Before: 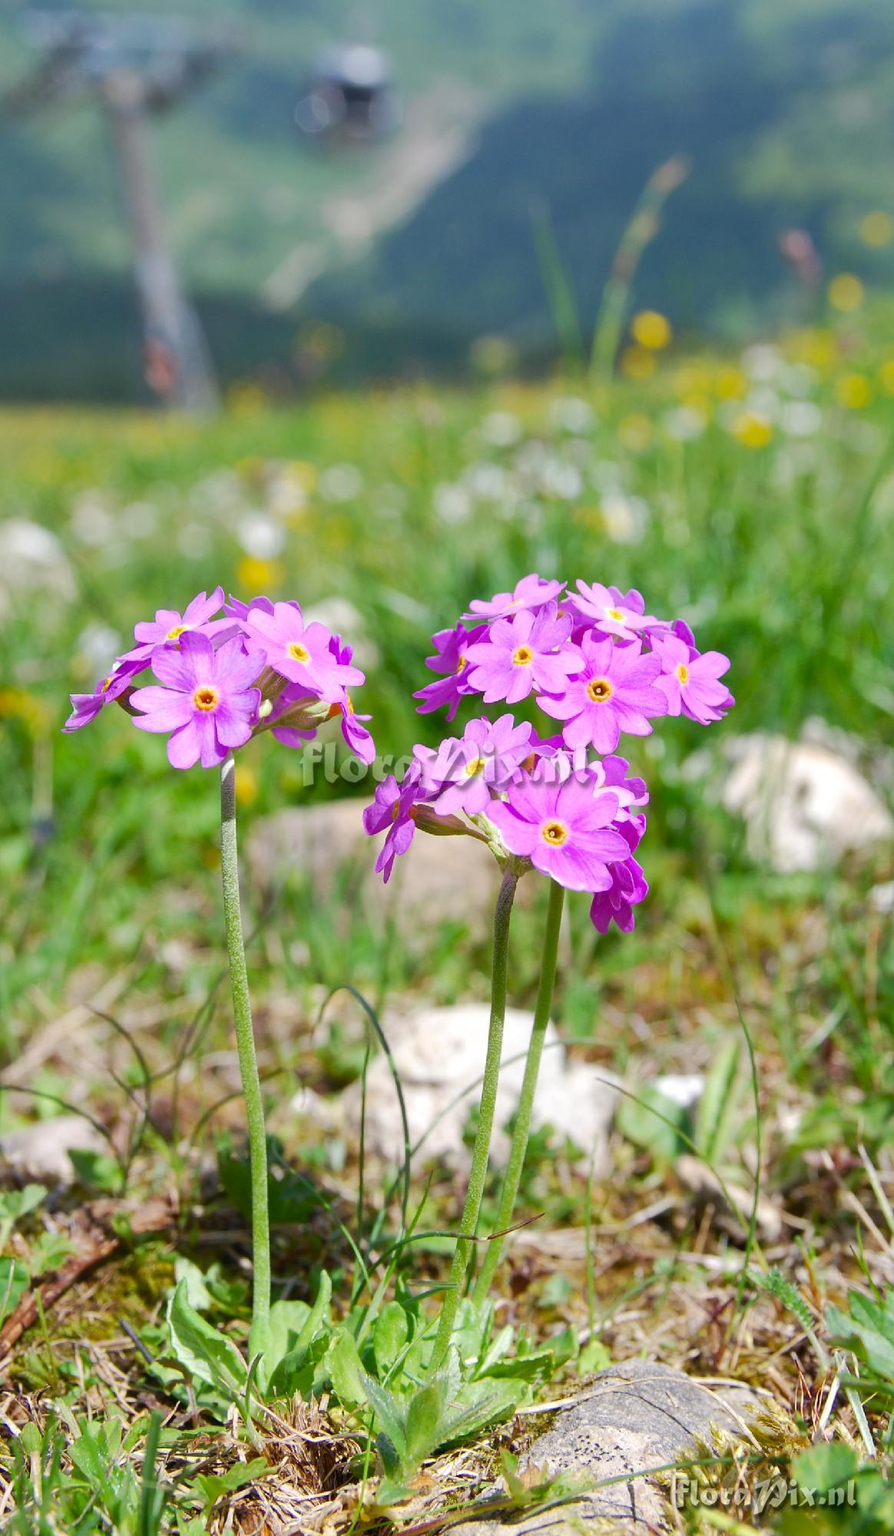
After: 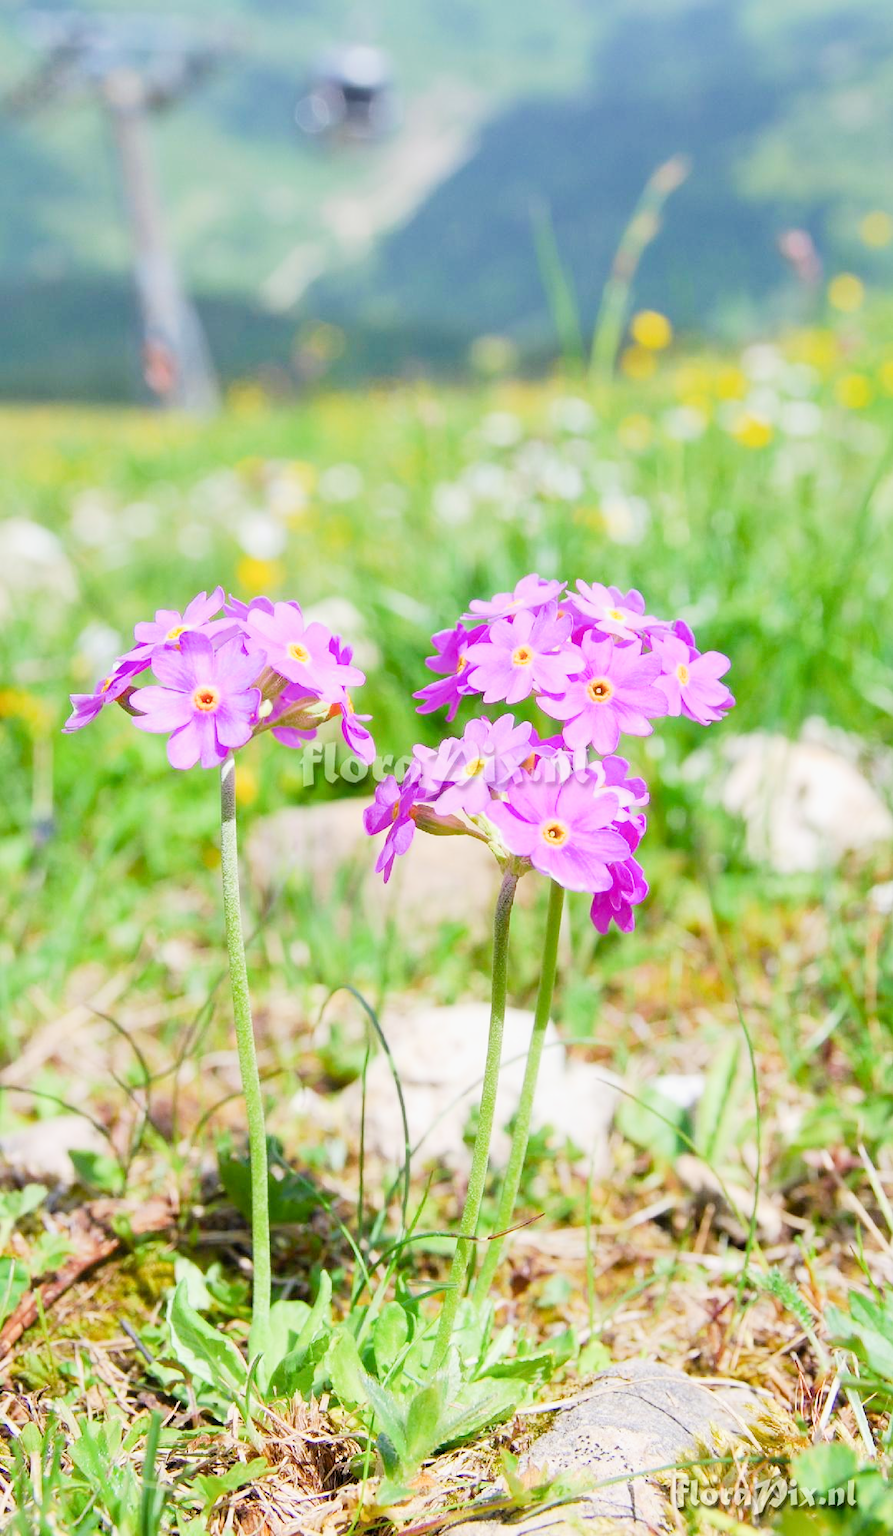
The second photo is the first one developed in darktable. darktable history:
filmic rgb: black relative exposure -7.65 EV, white relative exposure 4.56 EV, hardness 3.61
exposure: black level correction 0.001, exposure 1.398 EV, compensate exposure bias true, compensate highlight preservation false
